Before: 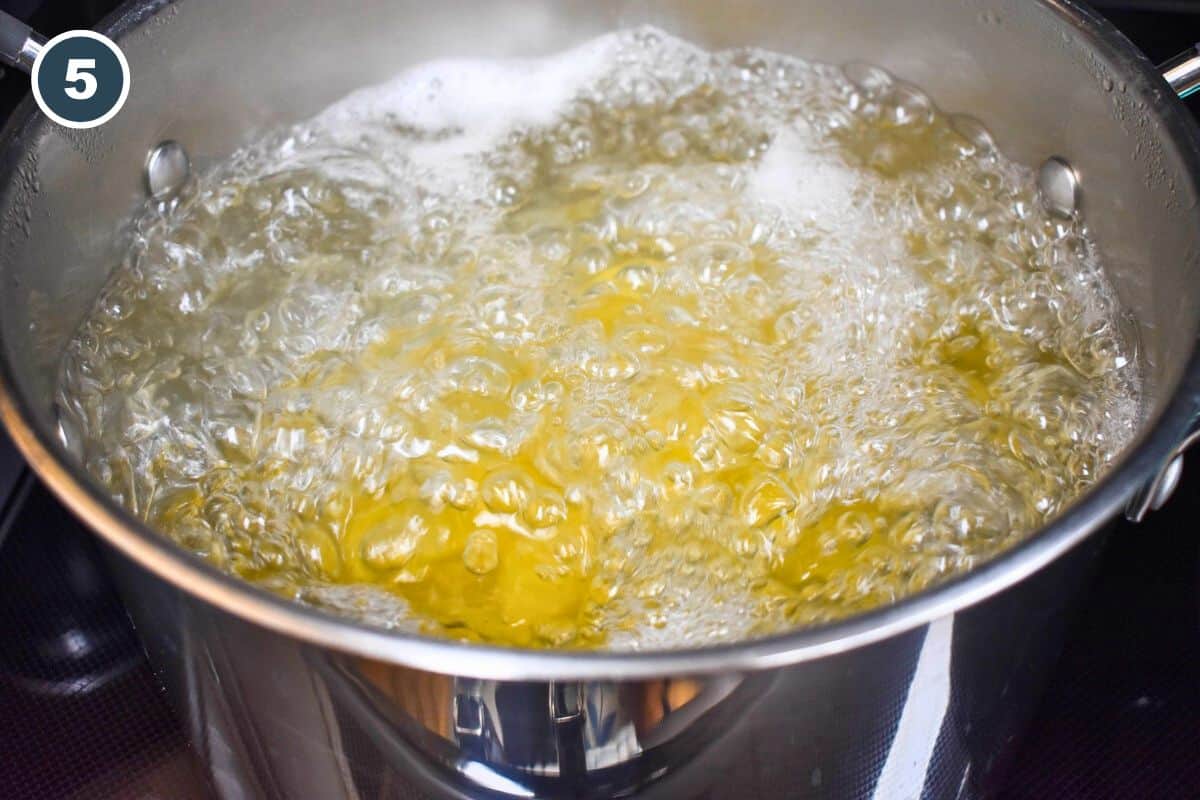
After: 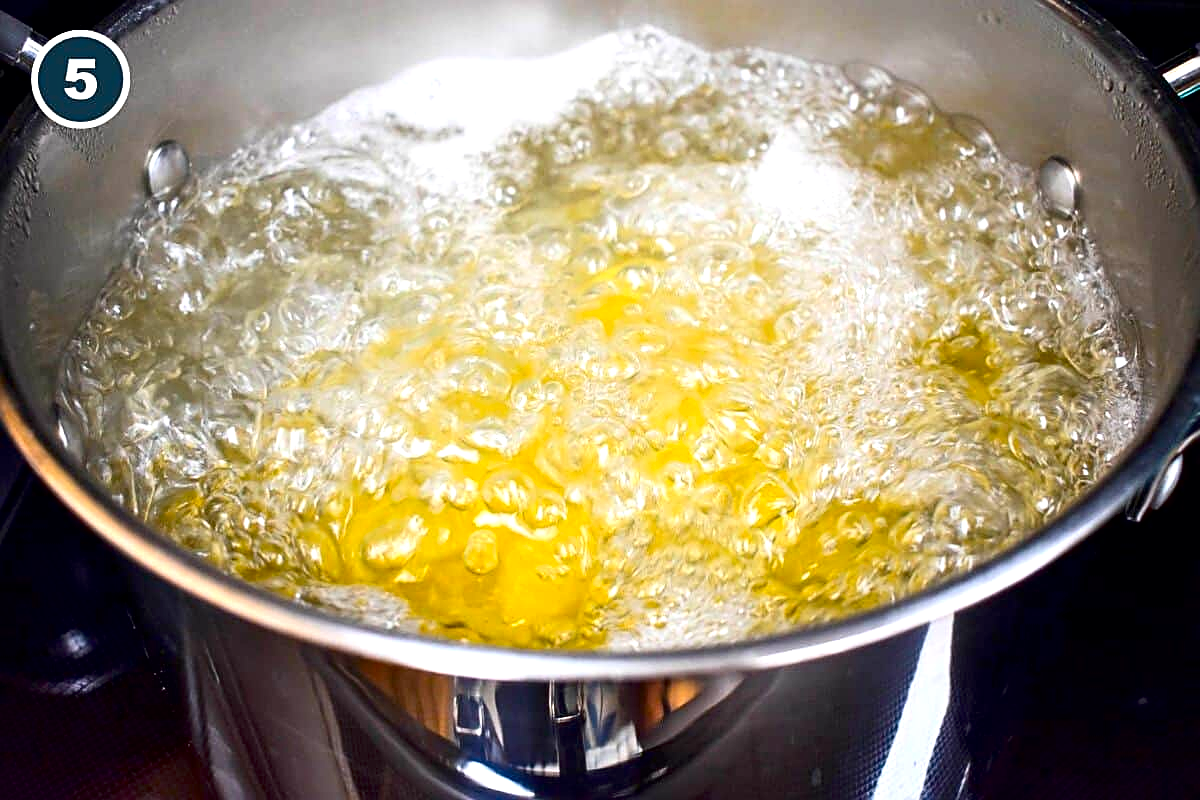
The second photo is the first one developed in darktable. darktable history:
tone equalizer: -8 EV -0.443 EV, -7 EV -0.368 EV, -6 EV -0.339 EV, -5 EV -0.219 EV, -3 EV 0.189 EV, -2 EV 0.314 EV, -1 EV 0.365 EV, +0 EV 0.434 EV
contrast brightness saturation: contrast 0.129, brightness -0.056, saturation 0.159
exposure: black level correction 0.01, exposure 0.015 EV, compensate exposure bias true, compensate highlight preservation false
sharpen: on, module defaults
